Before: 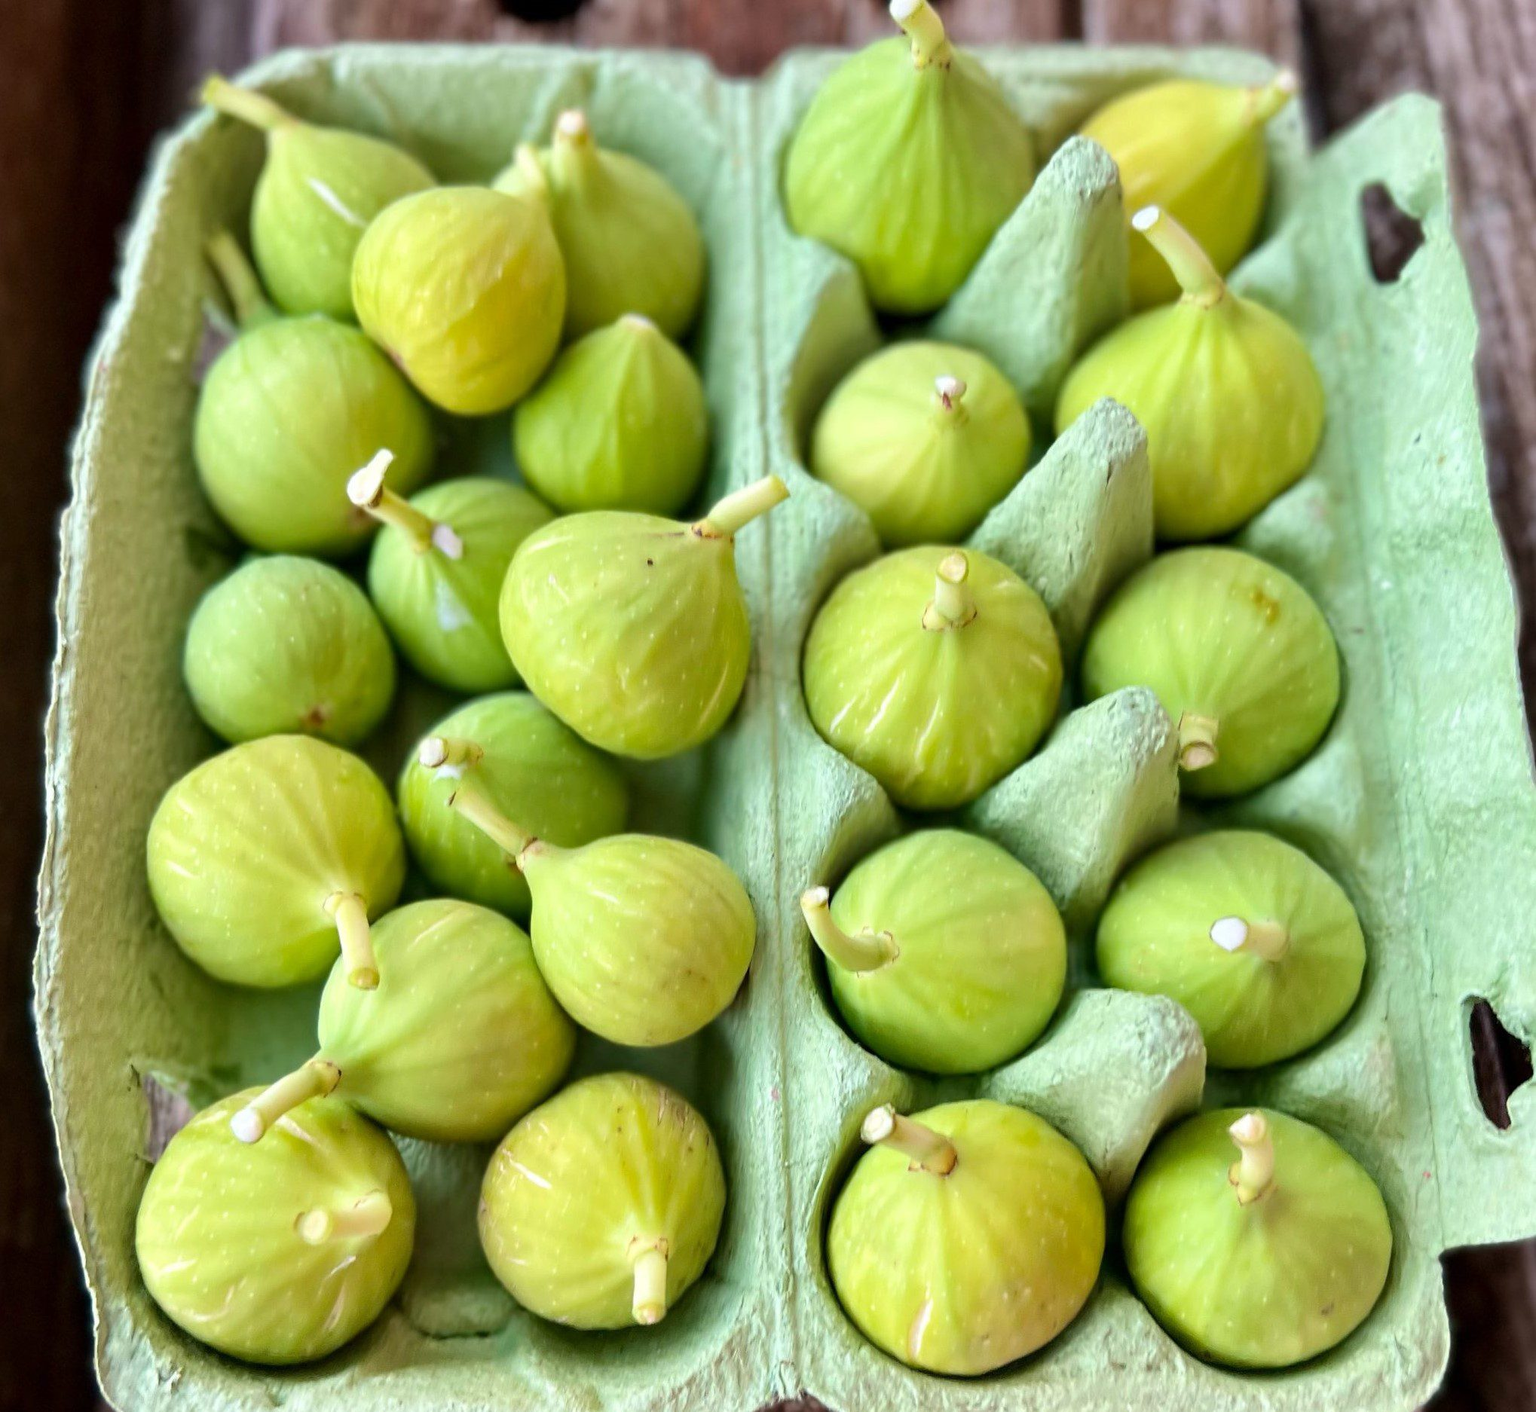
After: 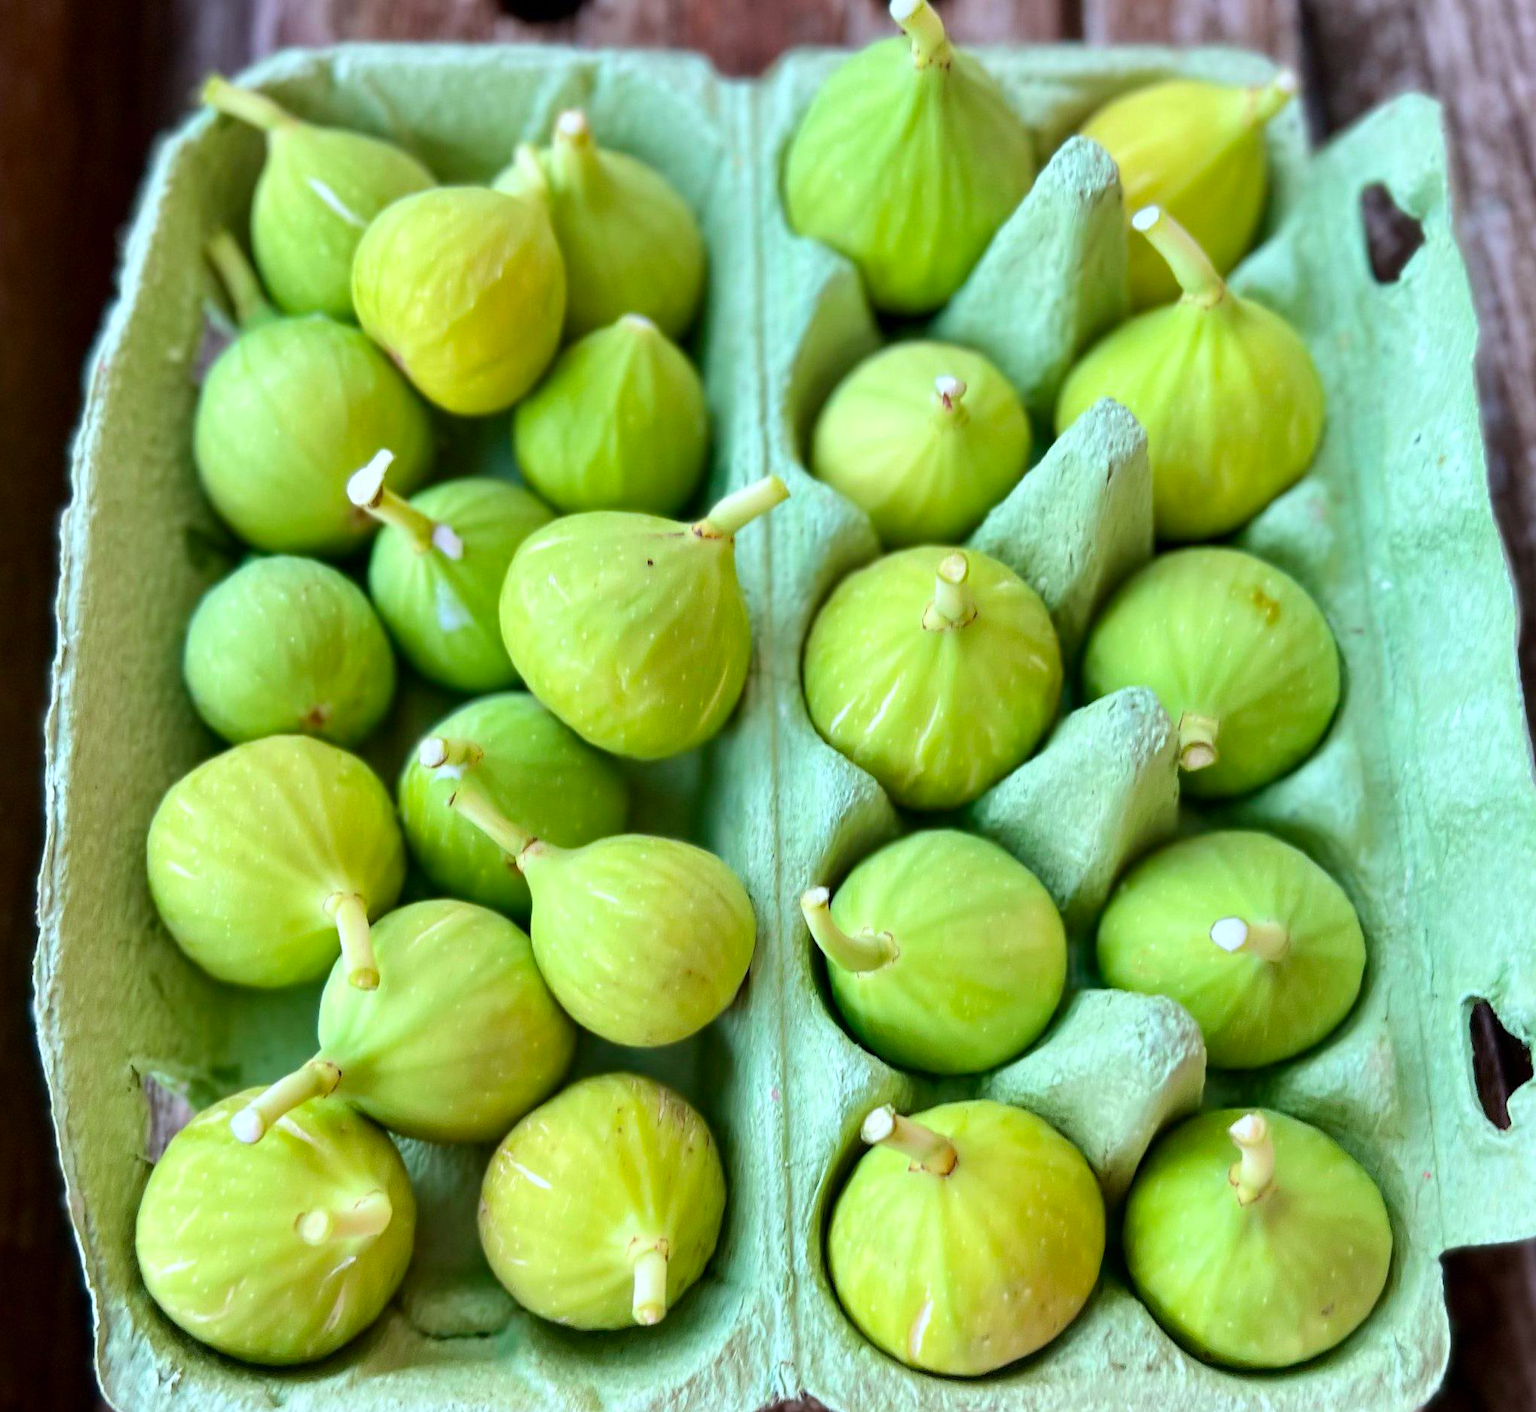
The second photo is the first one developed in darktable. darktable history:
contrast brightness saturation: contrast 0.08, saturation 0.2
color calibration: illuminant custom, x 0.368, y 0.373, temperature 4330.32 K
